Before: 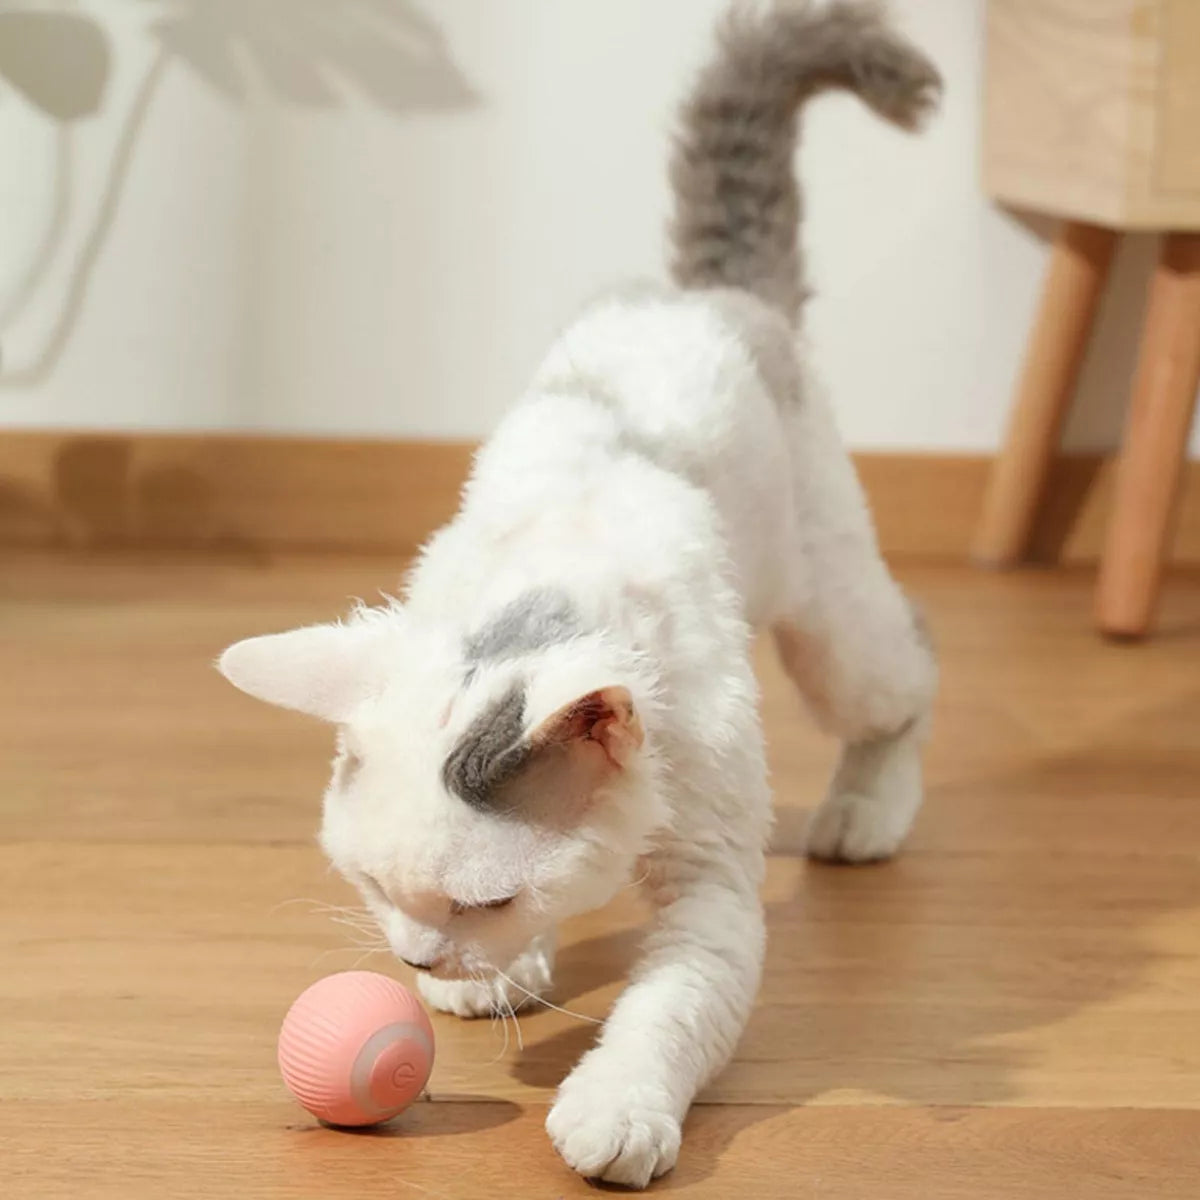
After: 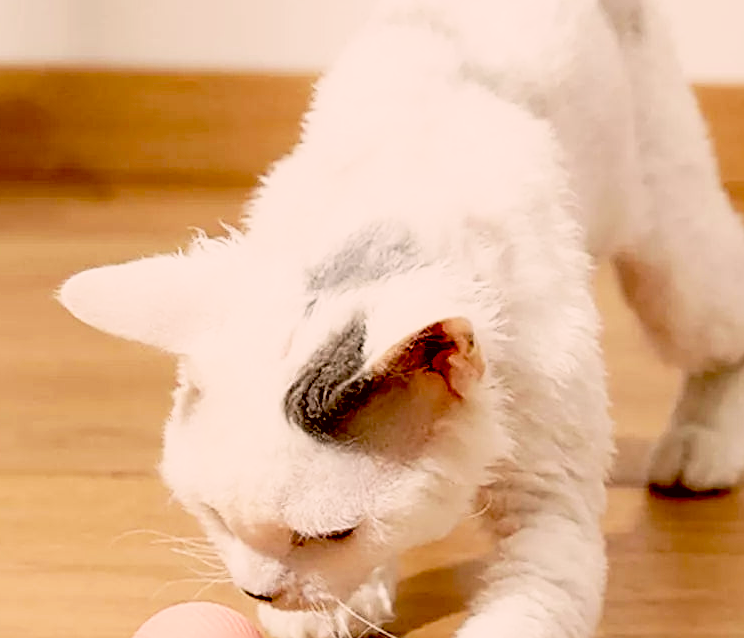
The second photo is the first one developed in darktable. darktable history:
exposure: black level correction 0.056, exposure -0.037 EV, compensate exposure bias true, compensate highlight preservation false
base curve: curves: ch0 [(0, 0) (0.088, 0.125) (0.176, 0.251) (0.354, 0.501) (0.613, 0.749) (1, 0.877)], preserve colors none
crop: left 13.331%, top 30.831%, right 24.597%, bottom 15.956%
color correction: highlights a* 10.22, highlights b* 9.71, shadows a* 8.23, shadows b* 7.94, saturation 0.822
sharpen: on, module defaults
